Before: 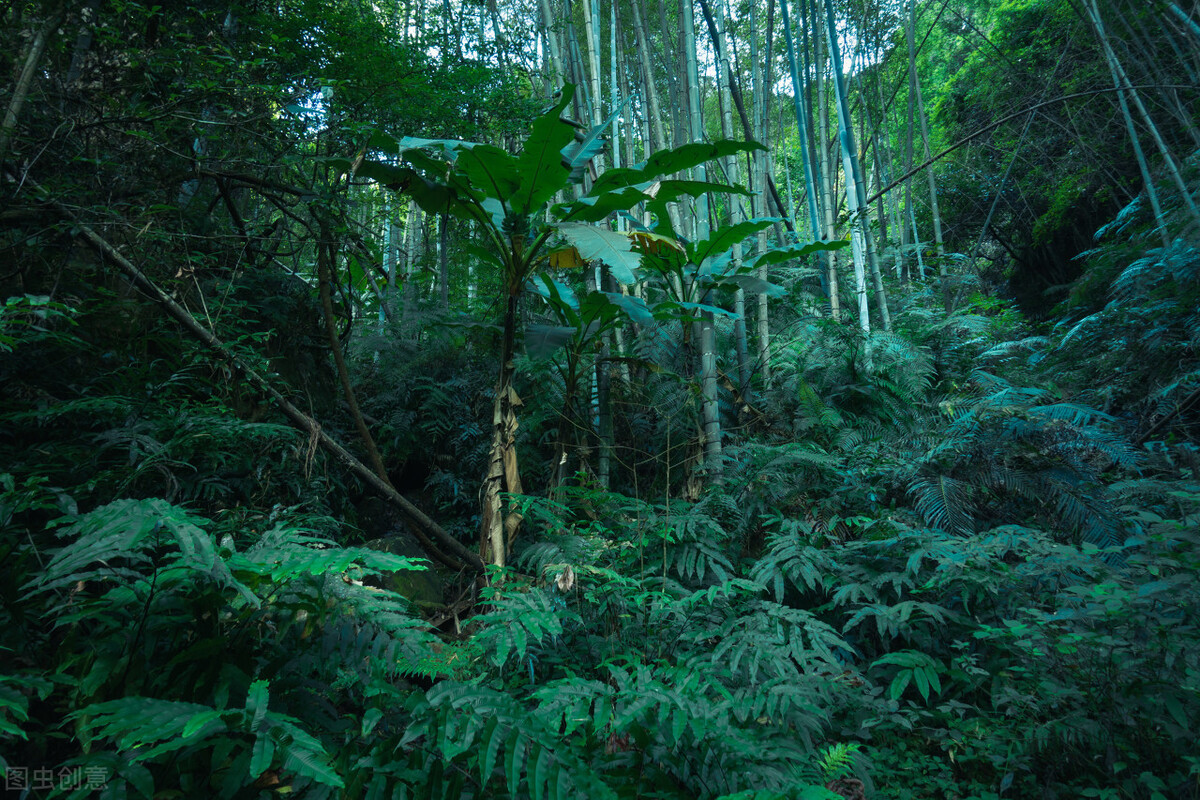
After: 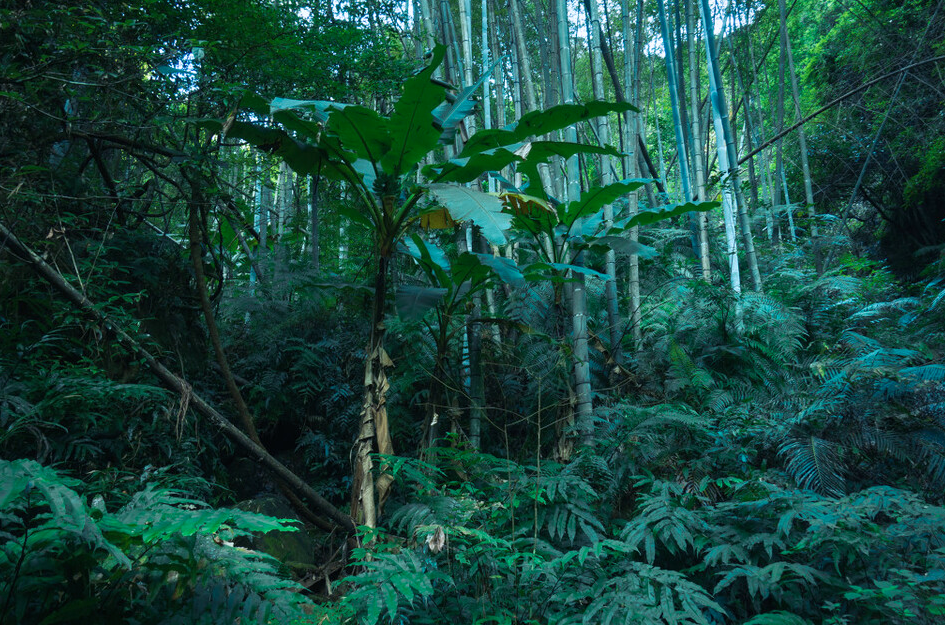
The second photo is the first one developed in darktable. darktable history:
color calibration: illuminant as shot in camera, x 0.358, y 0.373, temperature 4628.91 K
crop and rotate: left 10.77%, top 5.1%, right 10.41%, bottom 16.76%
